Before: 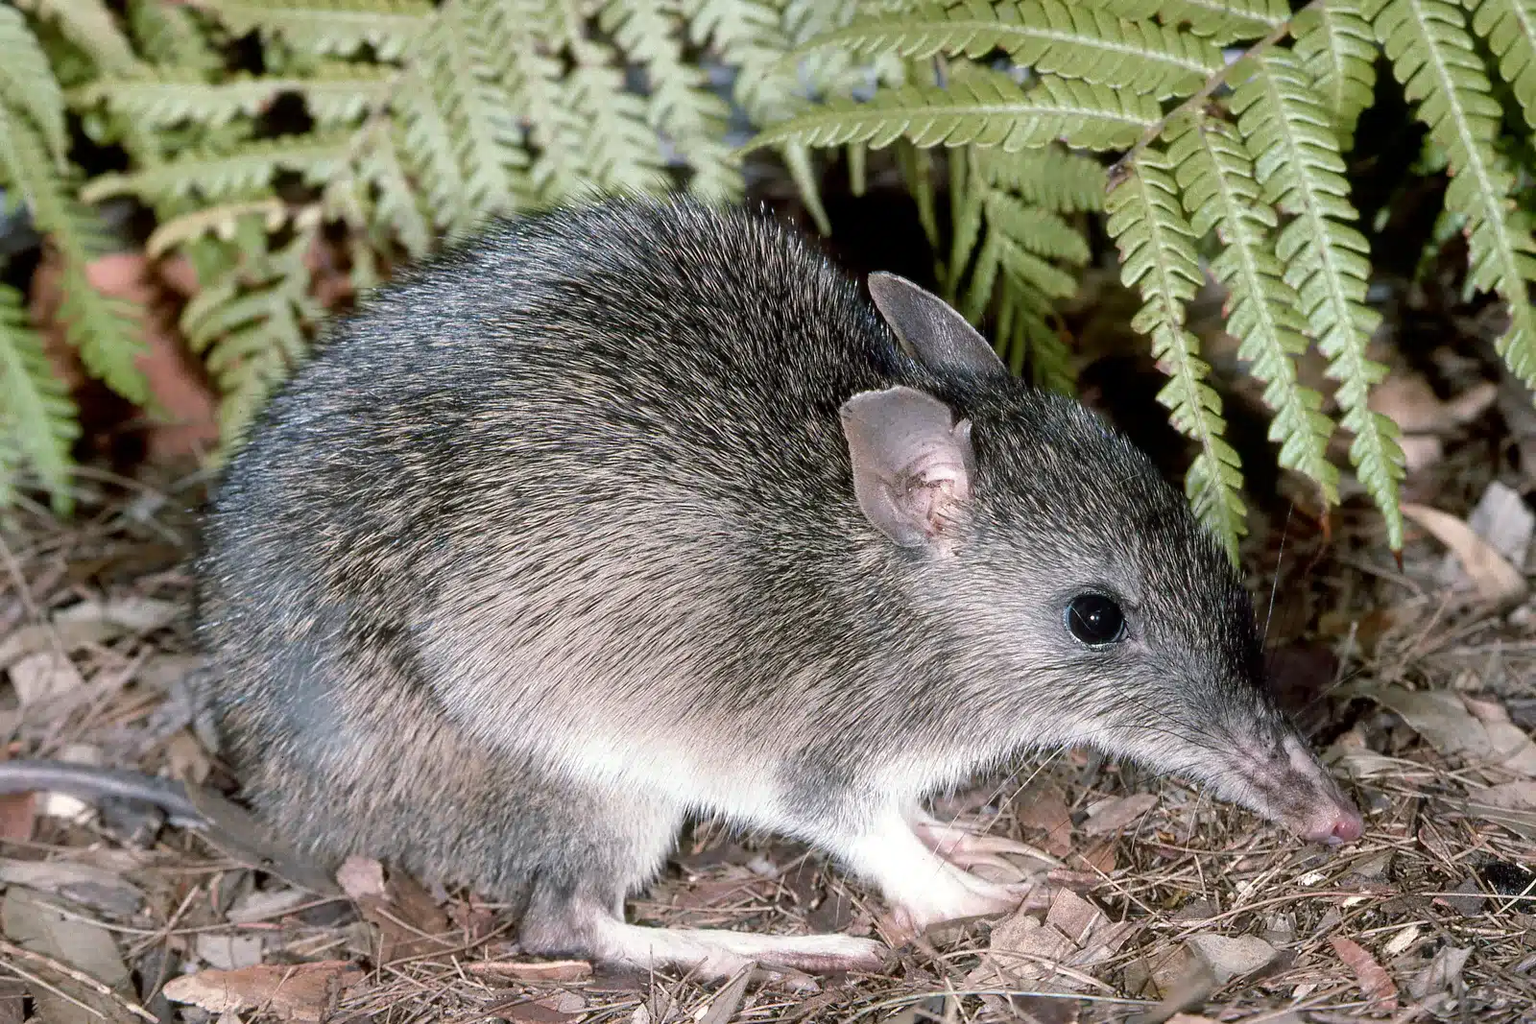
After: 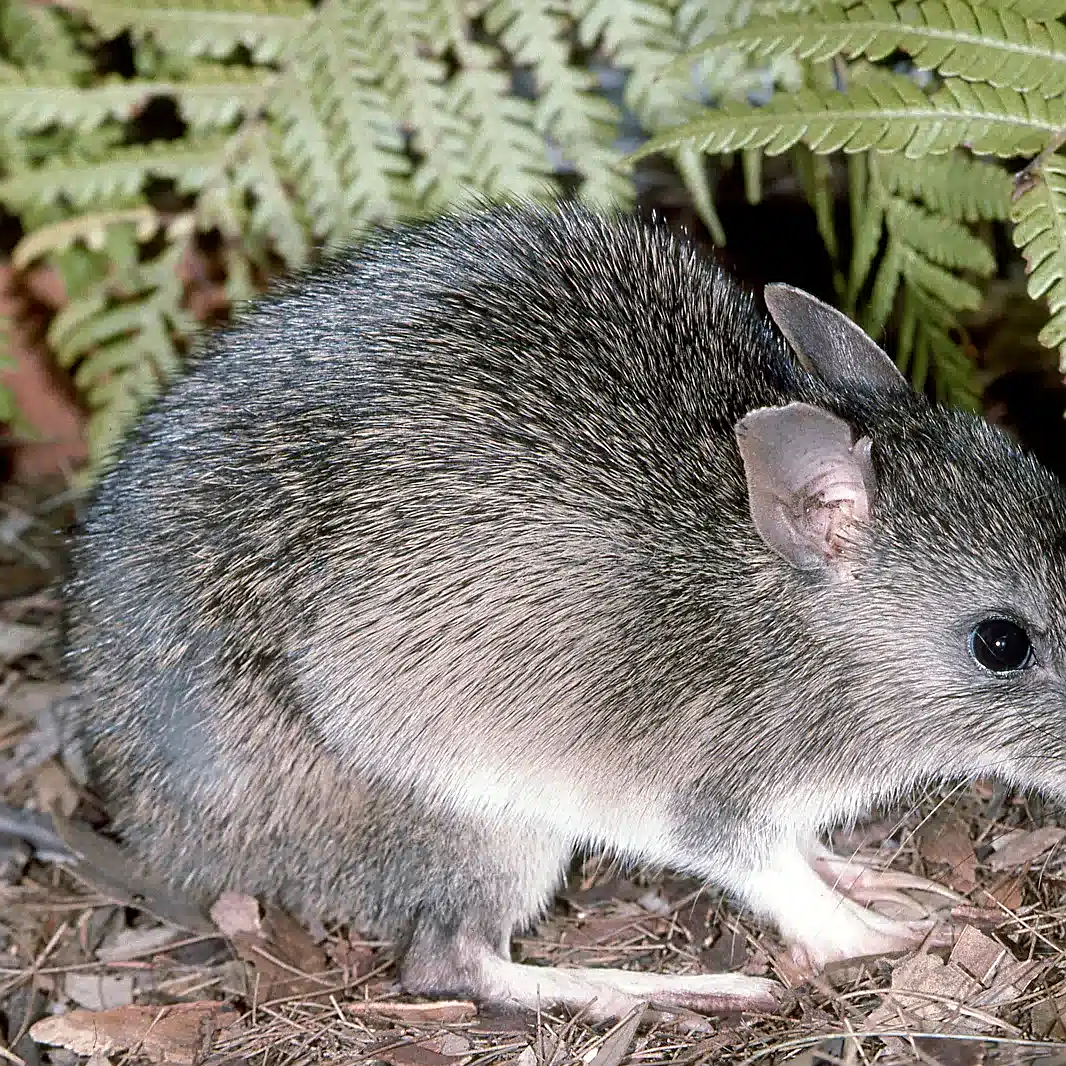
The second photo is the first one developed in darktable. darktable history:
crop and rotate: left 8.786%, right 24.548%
sharpen: on, module defaults
